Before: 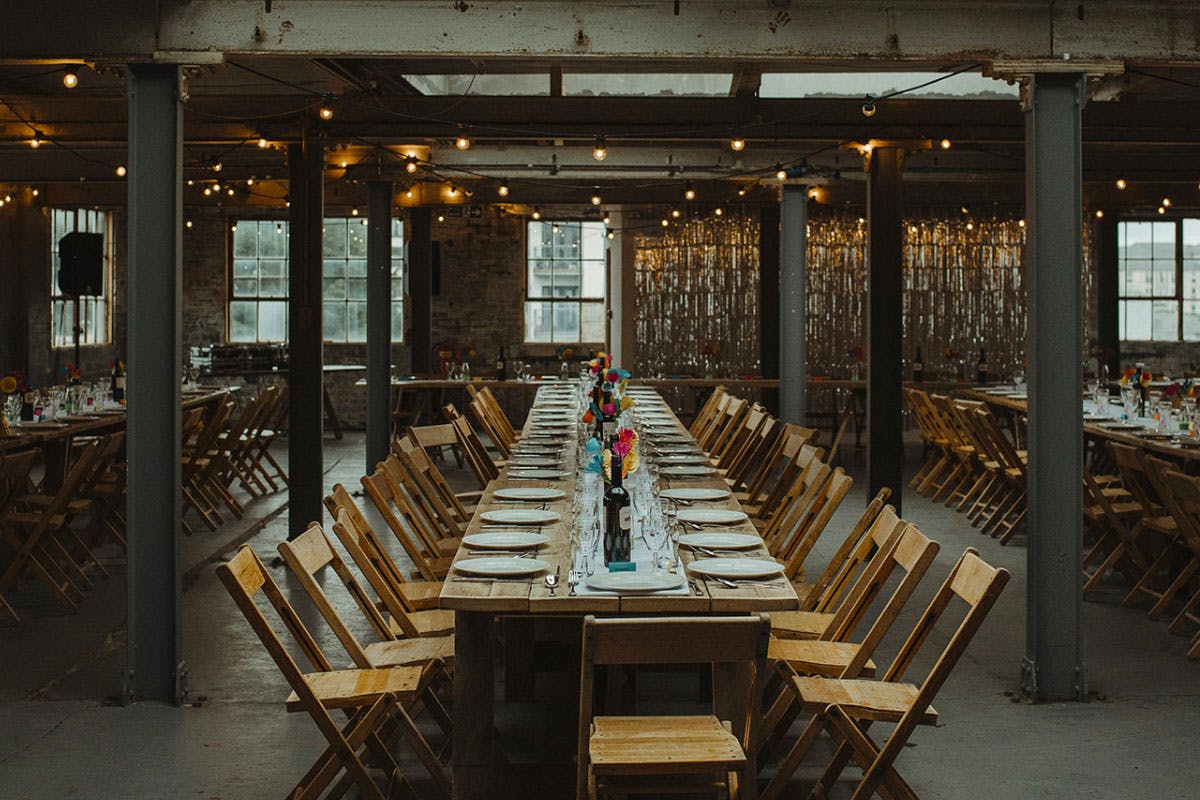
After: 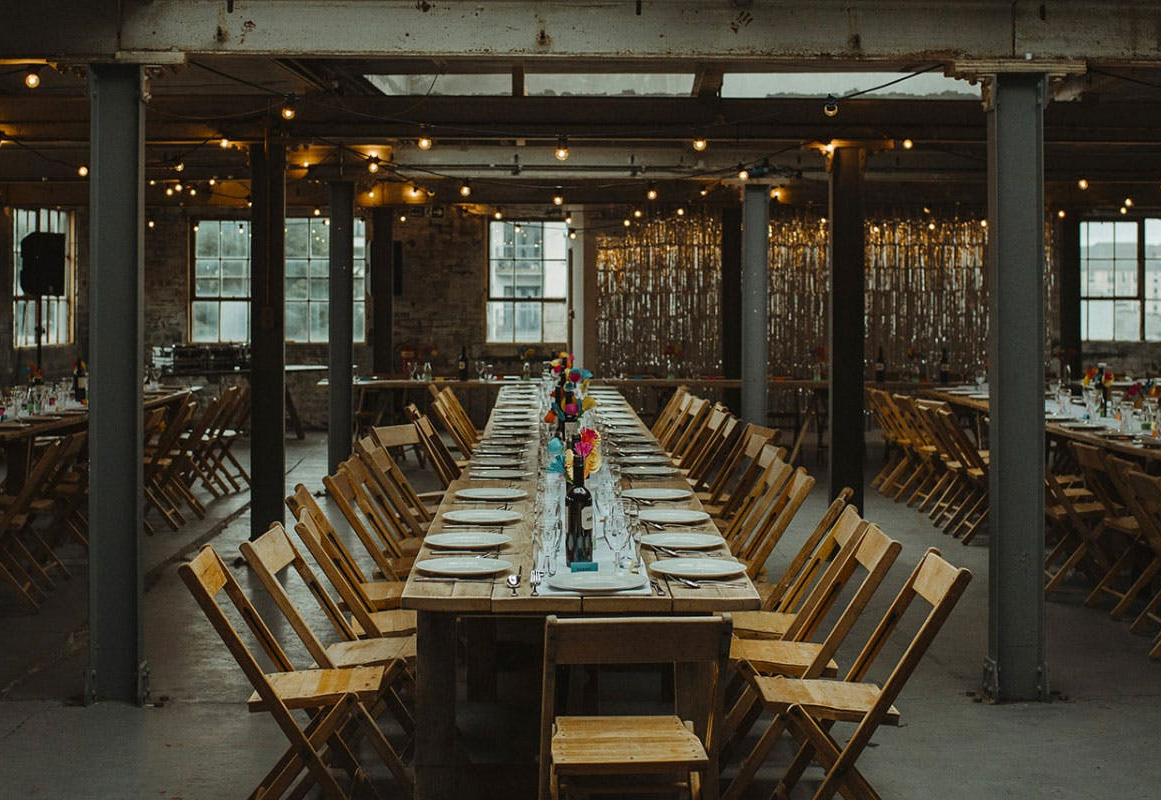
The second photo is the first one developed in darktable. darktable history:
crop and rotate: left 3.246%
